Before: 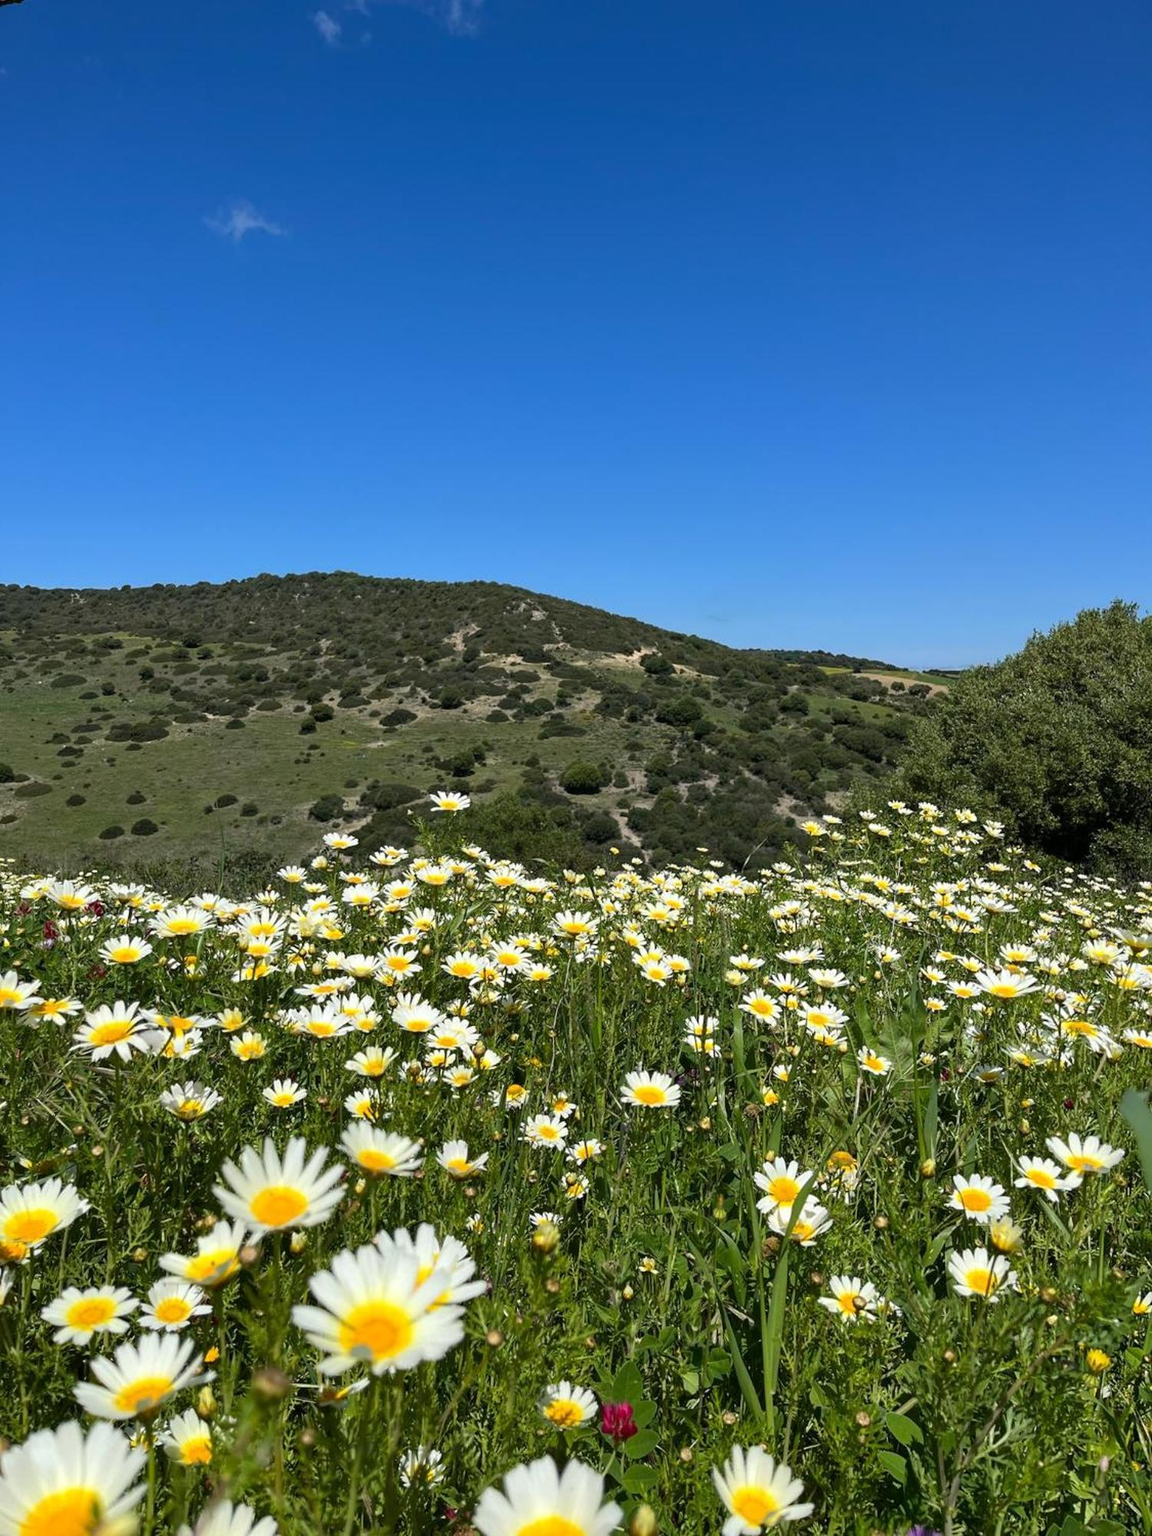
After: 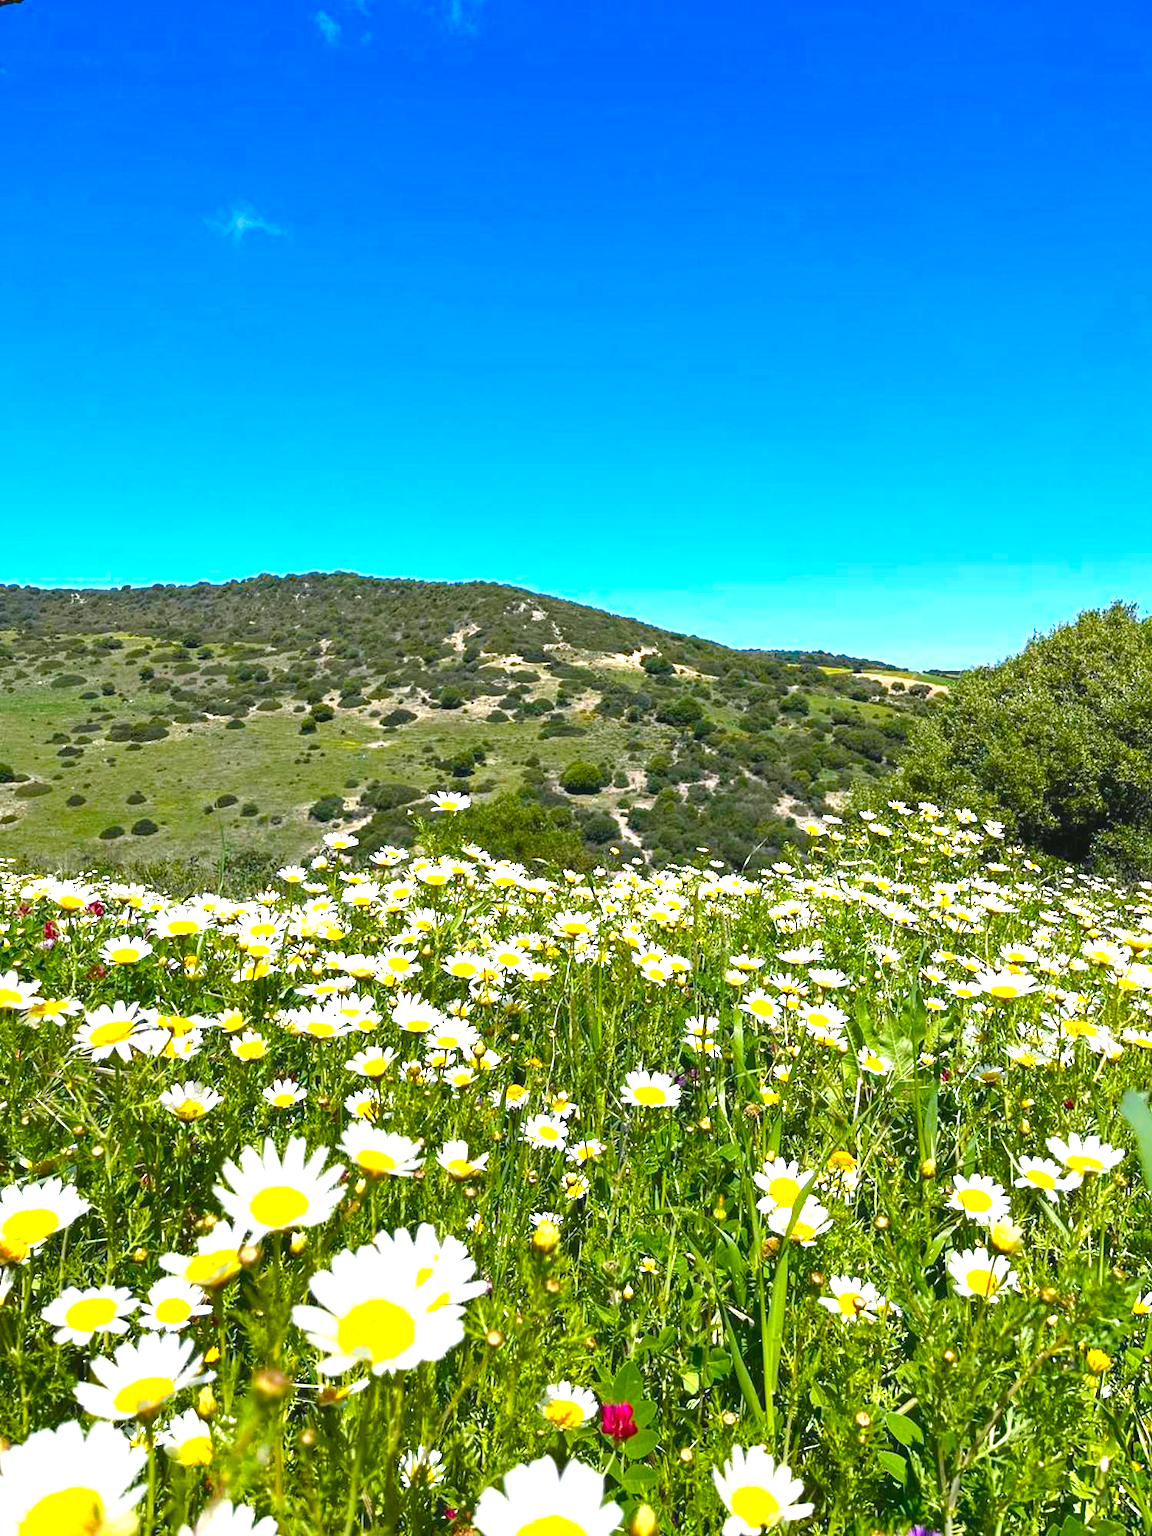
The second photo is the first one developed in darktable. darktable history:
exposure: black level correction 0, exposure 1.1 EV, compensate highlight preservation false
color calibration: gray › normalize channels true, illuminant as shot in camera, x 0.358, y 0.373, temperature 4628.91 K, gamut compression 0.023
color balance rgb: highlights gain › chroma 1.353%, highlights gain › hue 55.8°, global offset › luminance 0.472%, global offset › hue 168.61°, perceptual saturation grading › global saturation 23.821%, perceptual saturation grading › highlights -24.48%, perceptual saturation grading › mid-tones 23.923%, perceptual saturation grading › shadows 39.292%, perceptual brilliance grading › global brilliance 10.187%, global vibrance 40.936%
